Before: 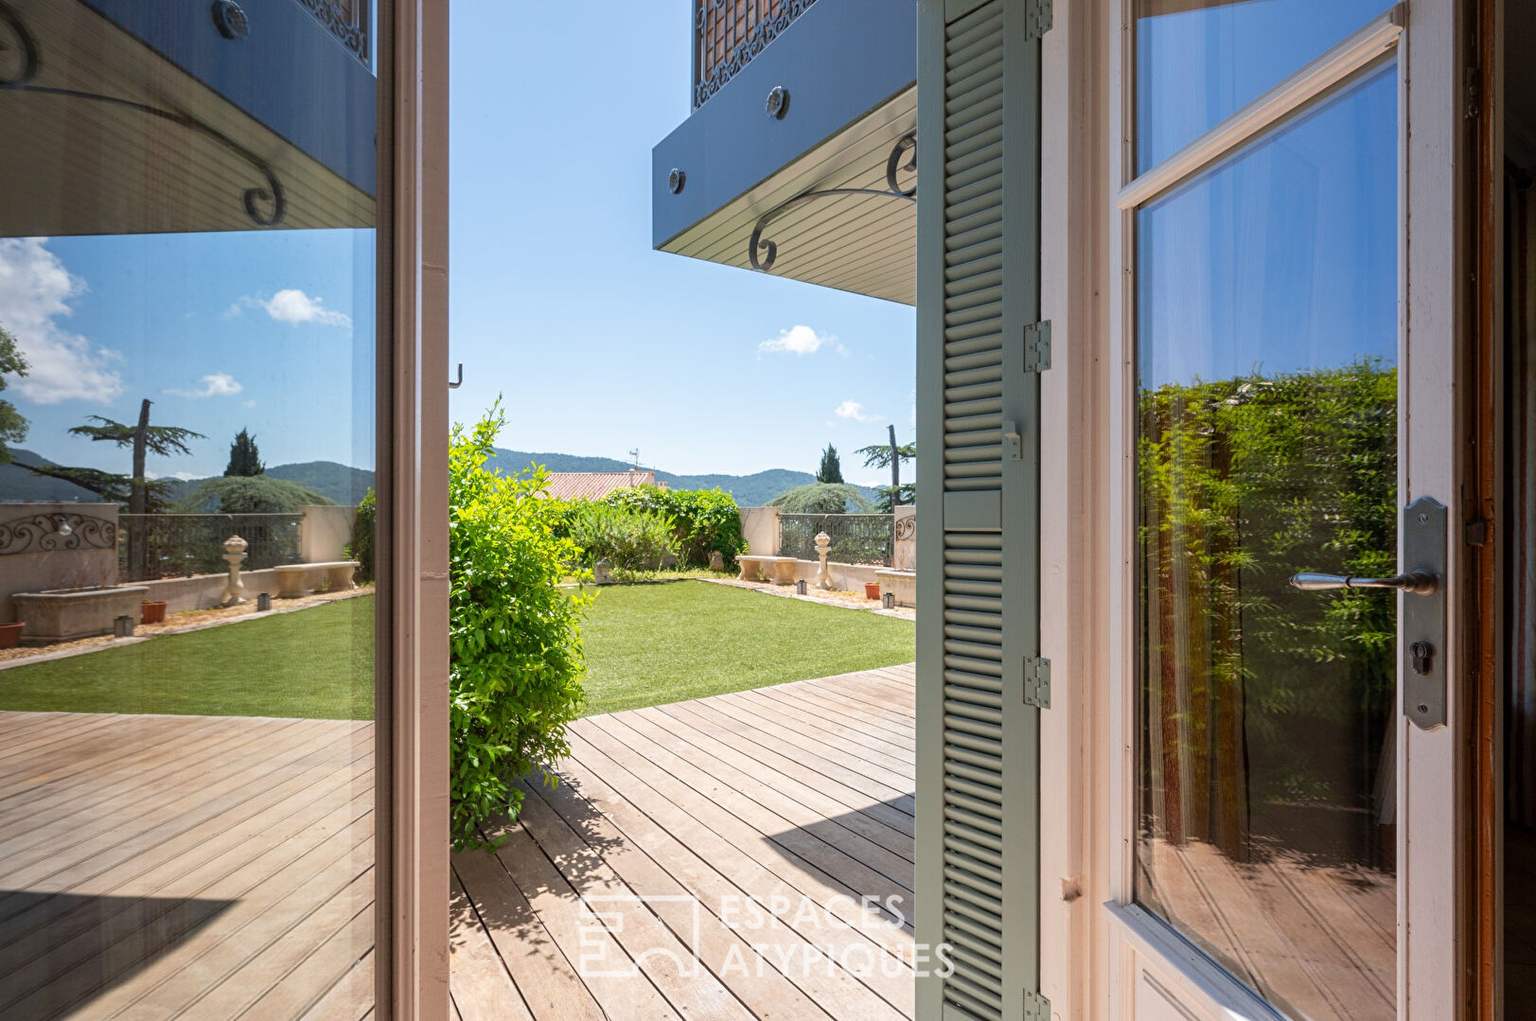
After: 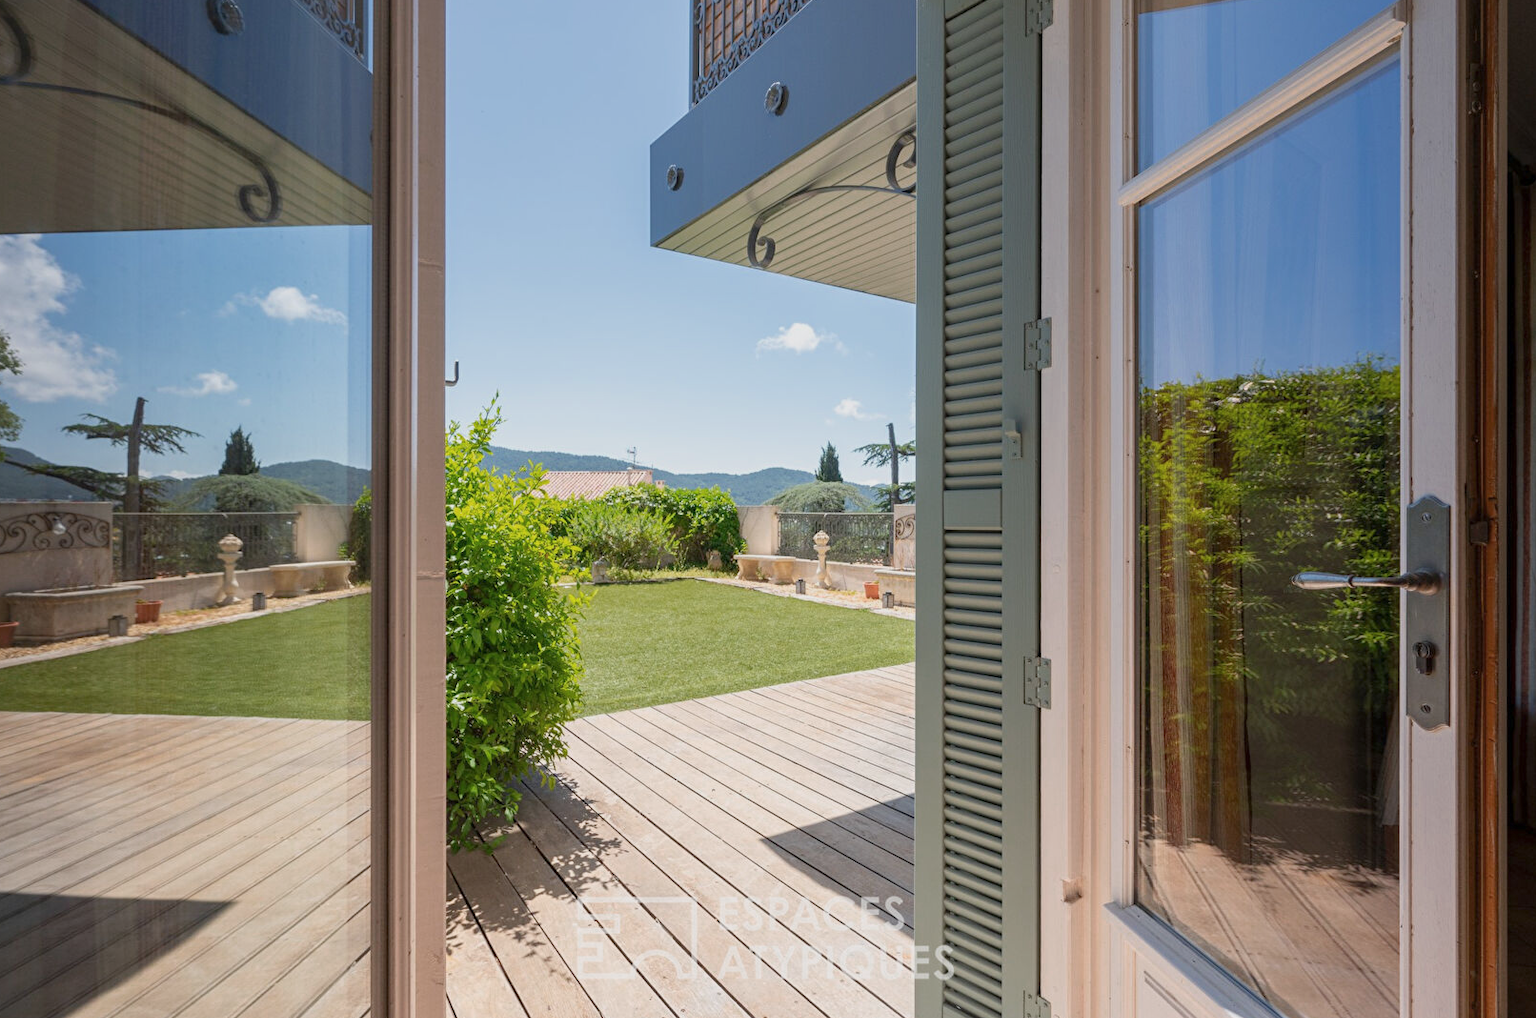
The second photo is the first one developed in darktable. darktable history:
crop: left 0.434%, top 0.485%, right 0.244%, bottom 0.386%
color zones: curves: ch0 [(0, 0.465) (0.092, 0.596) (0.289, 0.464) (0.429, 0.453) (0.571, 0.464) (0.714, 0.455) (0.857, 0.462) (1, 0.465)]
color balance: contrast -15%
